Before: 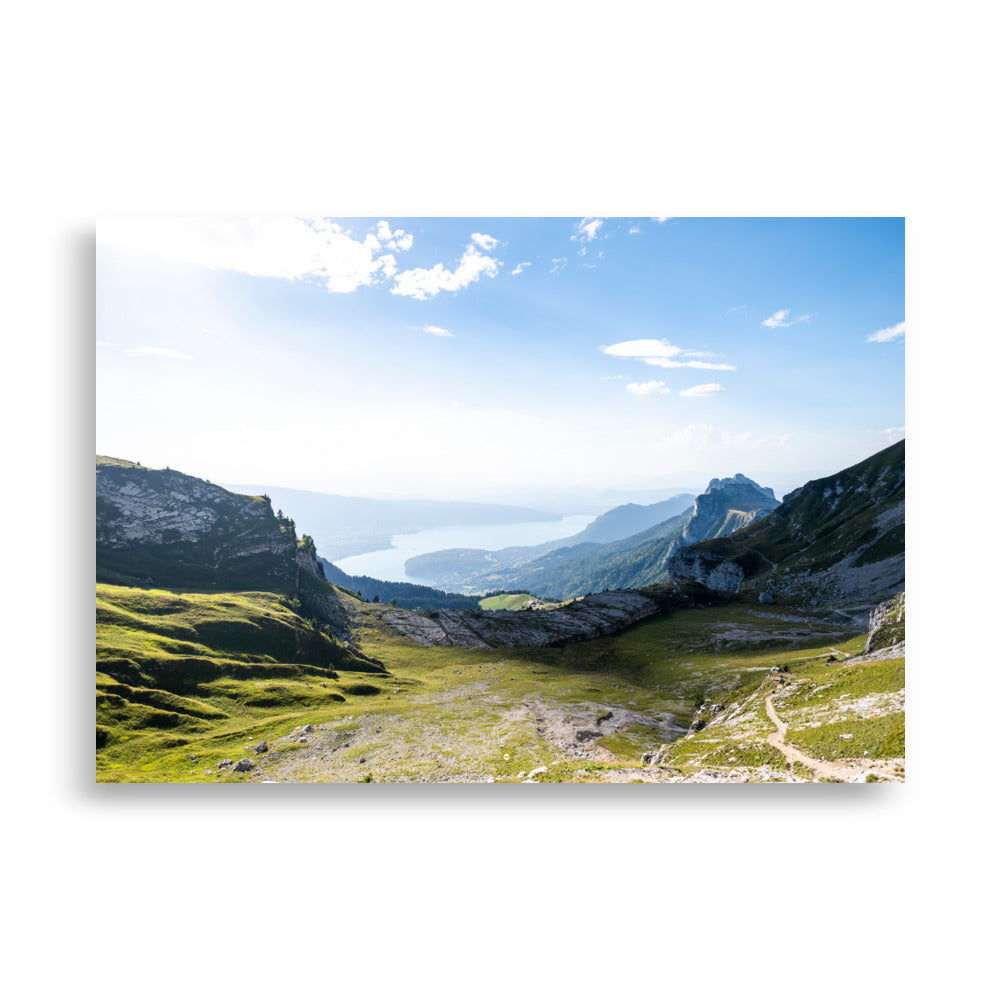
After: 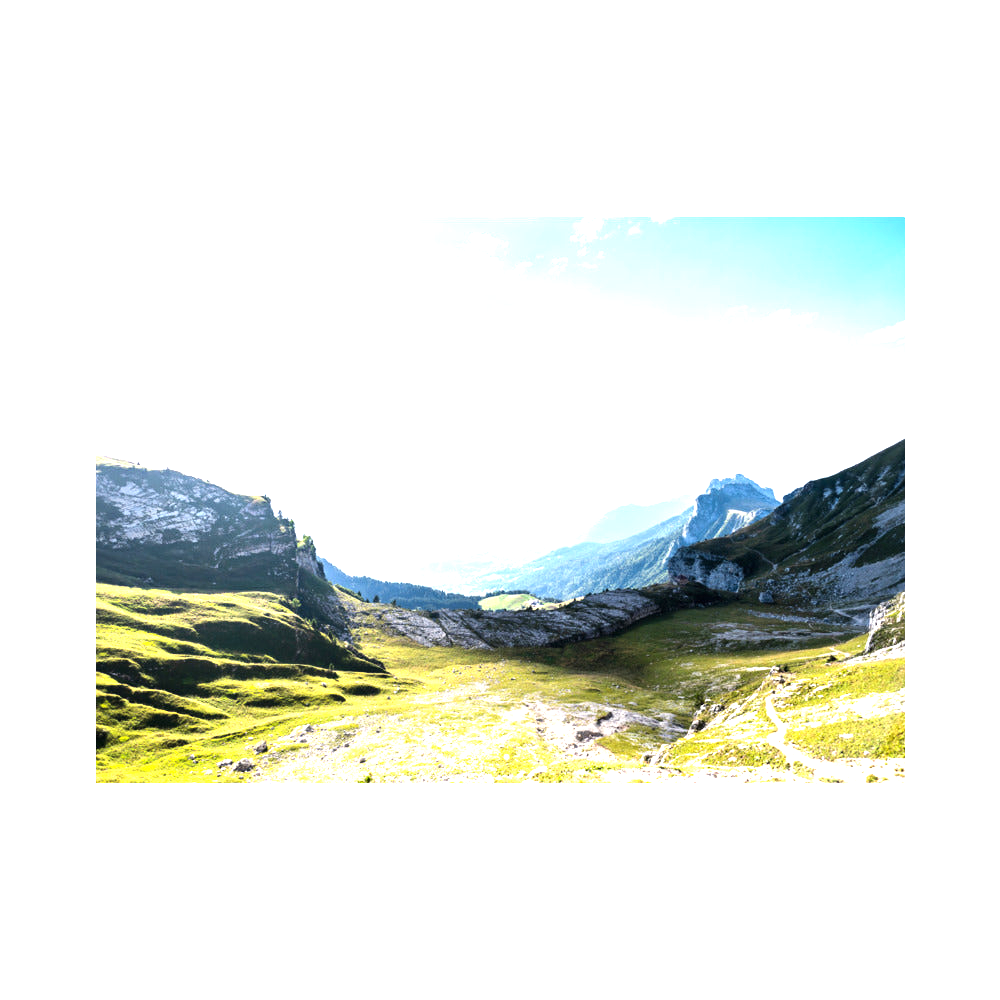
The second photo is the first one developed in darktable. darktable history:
tone equalizer: -8 EV -0.417 EV, -7 EV -0.389 EV, -6 EV -0.333 EV, -5 EV -0.222 EV, -3 EV 0.222 EV, -2 EV 0.333 EV, -1 EV 0.389 EV, +0 EV 0.417 EV, edges refinement/feathering 500, mask exposure compensation -1.57 EV, preserve details no
exposure: black level correction 0, exposure 1.1 EV, compensate highlight preservation false
